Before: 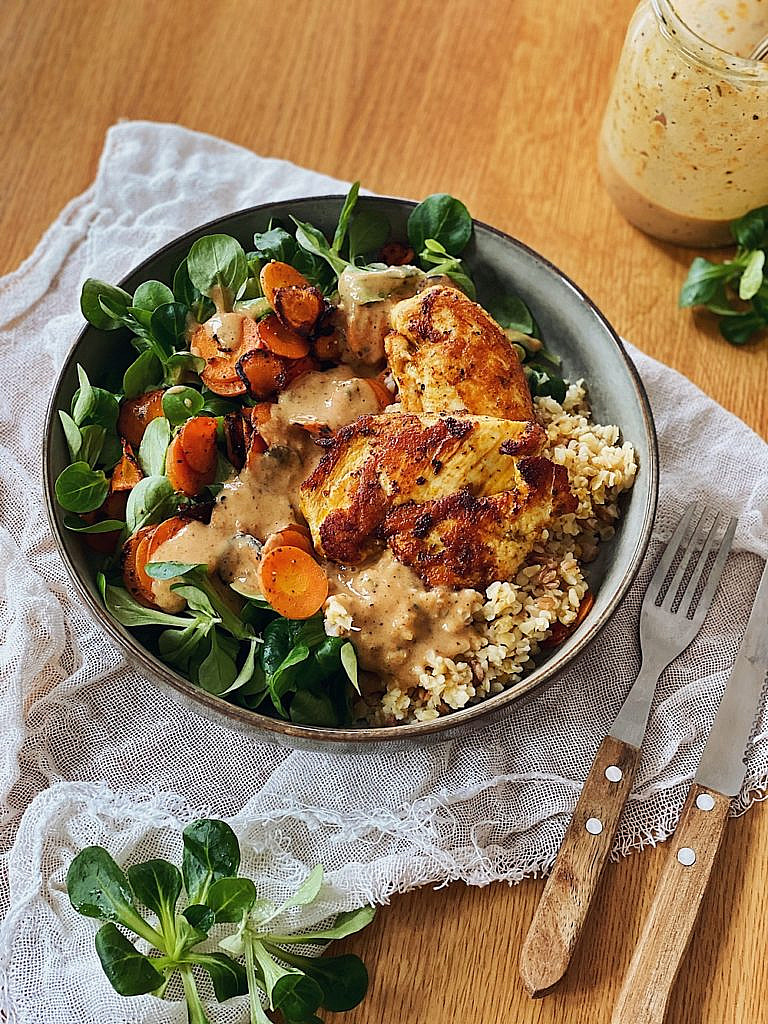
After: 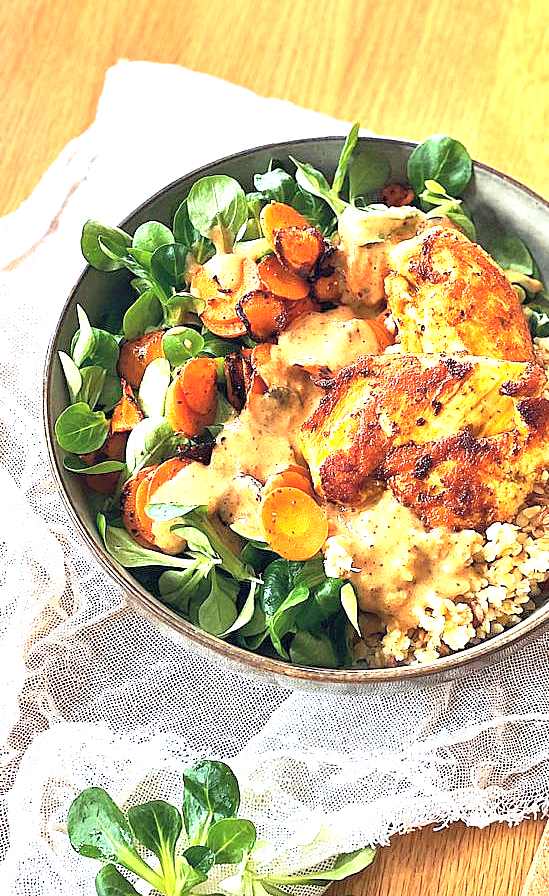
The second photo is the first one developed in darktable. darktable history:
crop: top 5.803%, right 27.864%, bottom 5.804%
exposure: black level correction 0.001, exposure 1.646 EV, compensate exposure bias true, compensate highlight preservation false
contrast brightness saturation: brightness 0.15
